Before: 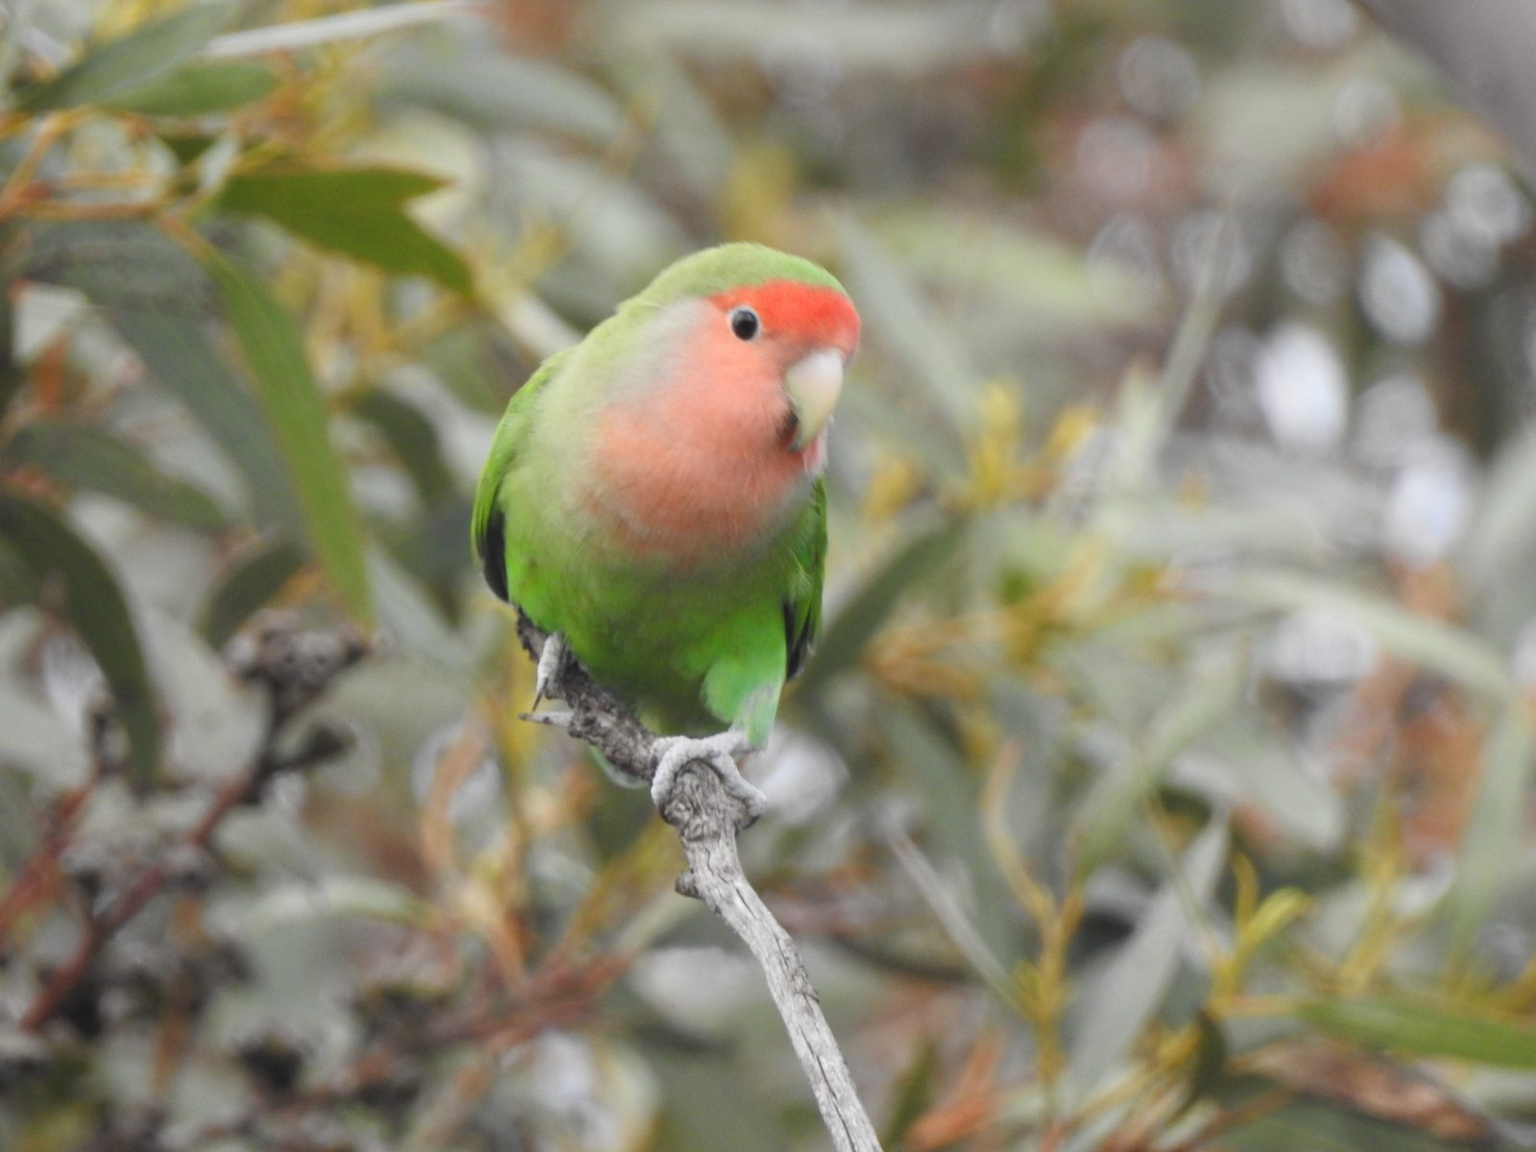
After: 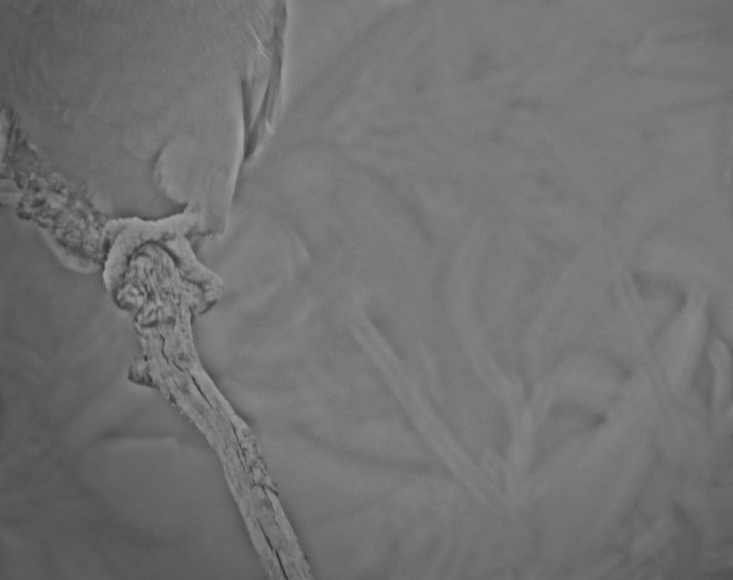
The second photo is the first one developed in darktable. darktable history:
tone curve: curves: ch0 [(0, 0.013) (0.036, 0.045) (0.274, 0.286) (0.566, 0.623) (0.794, 0.827) (1, 0.953)]; ch1 [(0, 0) (0.389, 0.403) (0.462, 0.48) (0.499, 0.5) (0.524, 0.527) (0.57, 0.599) (0.626, 0.65) (0.761, 0.781) (1, 1)]; ch2 [(0, 0) (0.464, 0.478) (0.5, 0.501) (0.533, 0.542) (0.599, 0.613) (0.704, 0.731) (1, 1)], color space Lab, independent channels, preserve colors none
crop: left 35.976%, top 45.819%, right 18.162%, bottom 5.807%
contrast brightness saturation: contrast 0.13, brightness -0.05, saturation 0.16
vignetting: fall-off start 73.57%, center (0.22, -0.235)
filmic rgb: black relative exposure -7.75 EV, white relative exposure 4.4 EV, threshold 3 EV, hardness 3.76, latitude 50%, contrast 1.1, color science v5 (2021), contrast in shadows safe, contrast in highlights safe, enable highlight reconstruction true
highpass: sharpness 25.84%, contrast boost 14.94%
